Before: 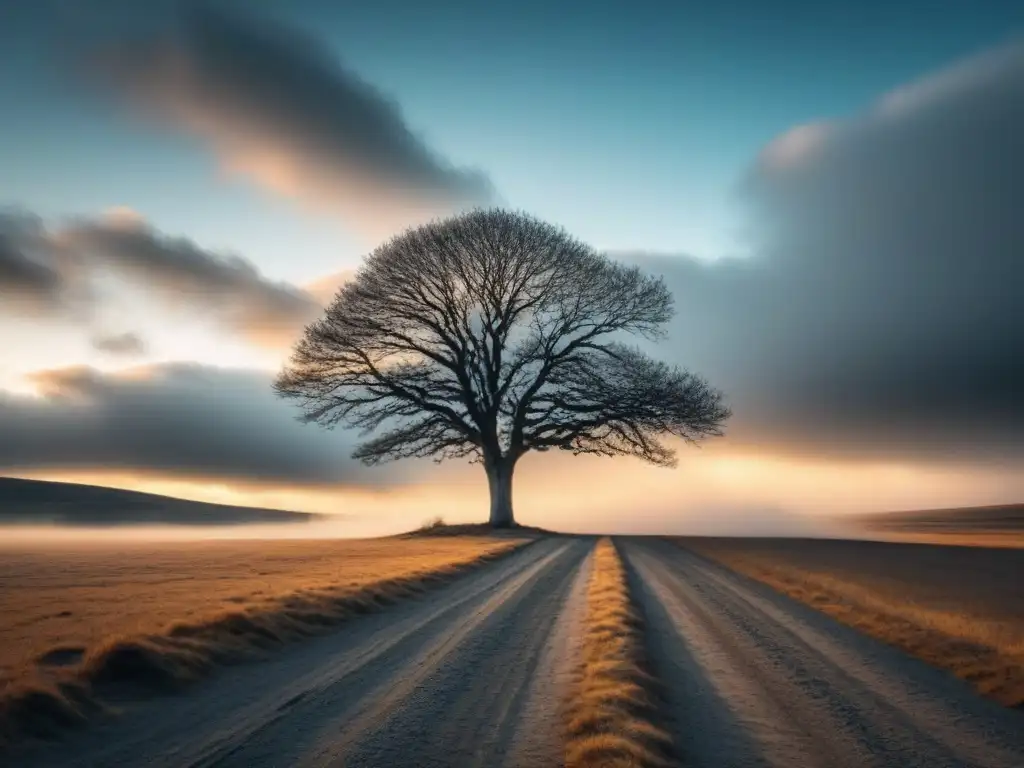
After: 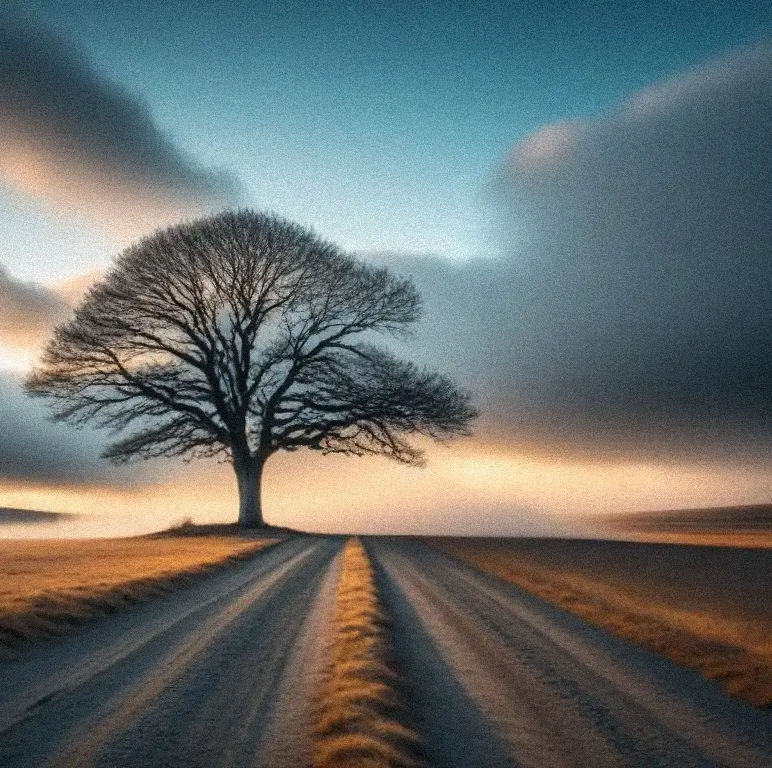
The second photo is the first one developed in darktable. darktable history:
crop and rotate: left 24.6%
grain: coarseness 9.38 ISO, strength 34.99%, mid-tones bias 0%
